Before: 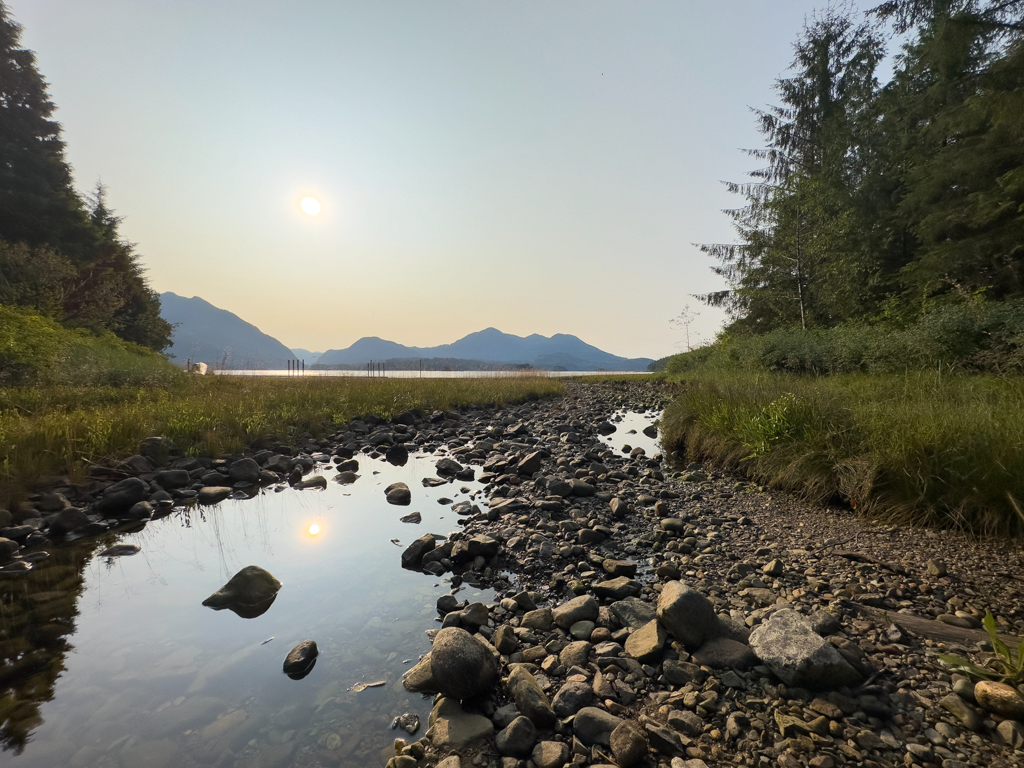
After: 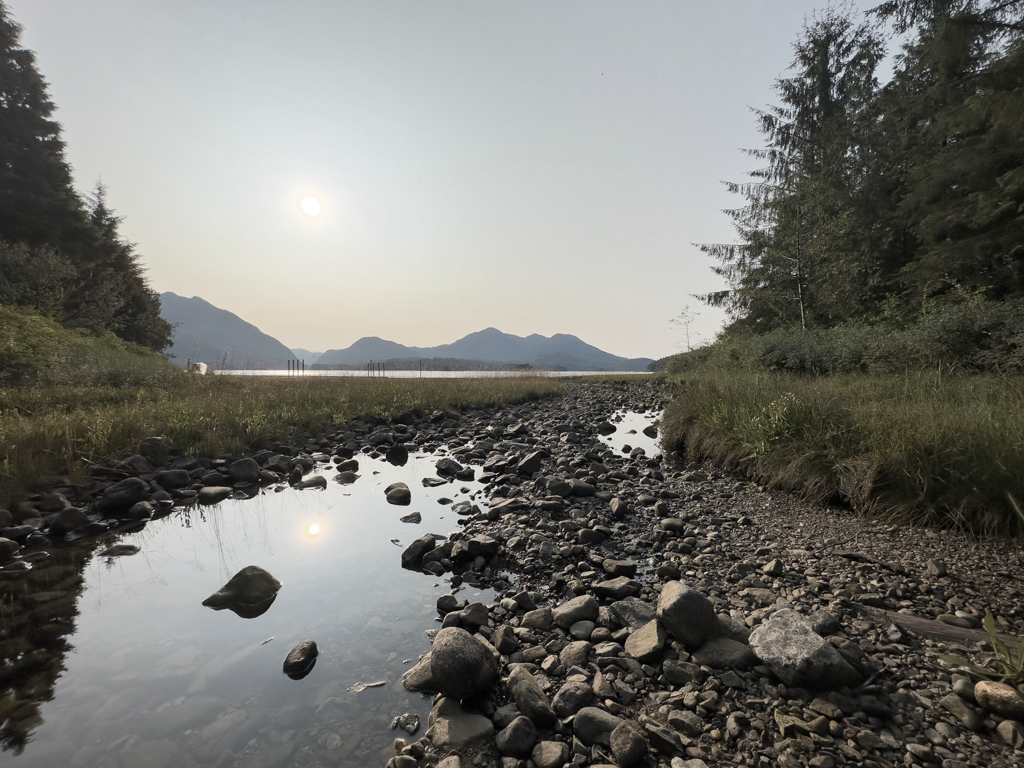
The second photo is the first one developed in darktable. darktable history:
color correction: highlights b* -0.01, saturation 0.528
